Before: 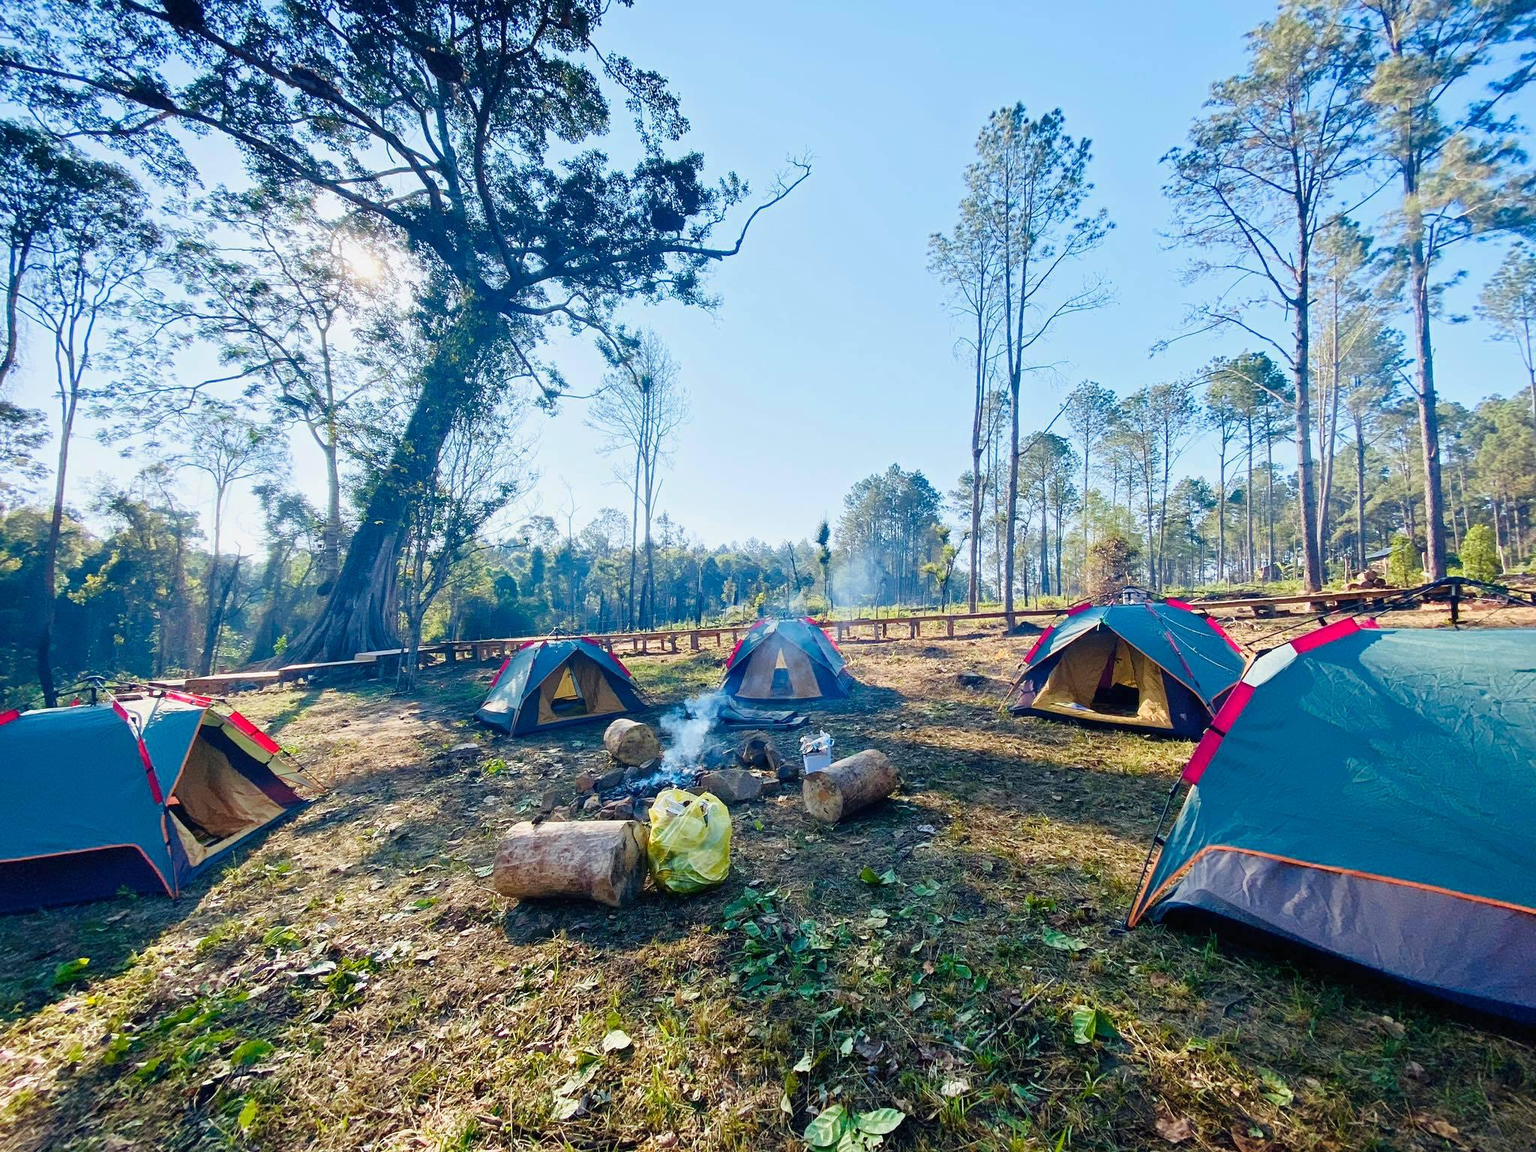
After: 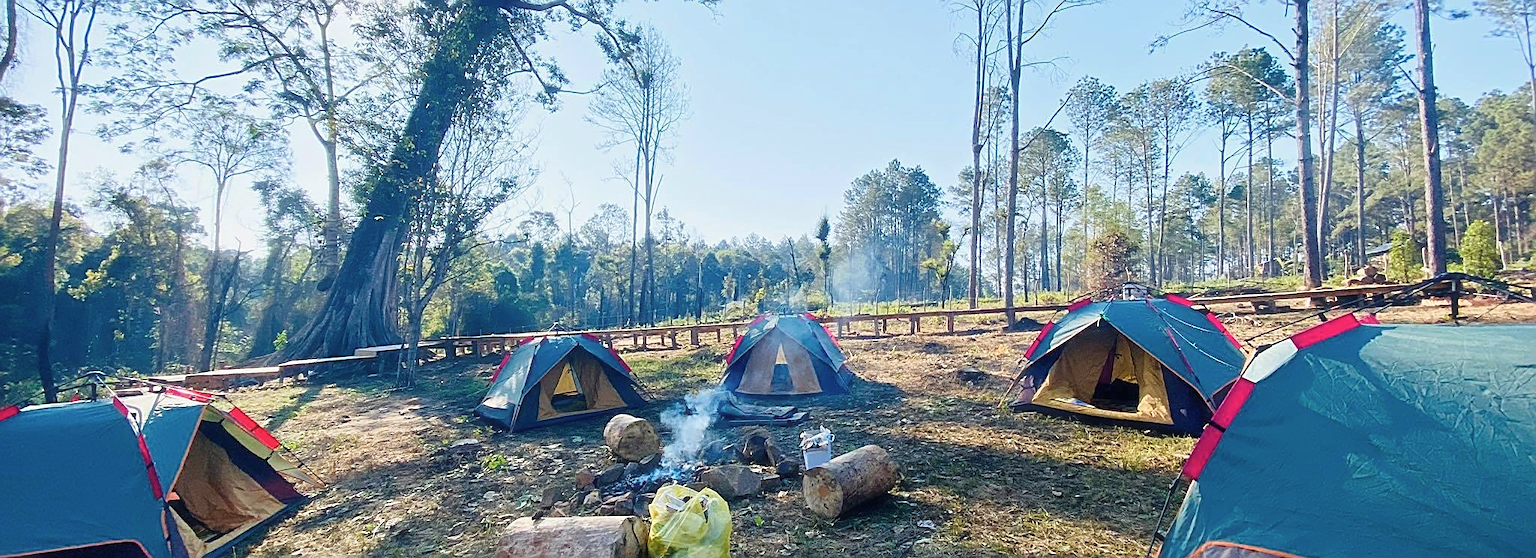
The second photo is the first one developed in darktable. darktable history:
sharpen: on, module defaults
crop and rotate: top 26.467%, bottom 25.082%
contrast brightness saturation: saturation -0.057
haze removal: strength -0.058, adaptive false
